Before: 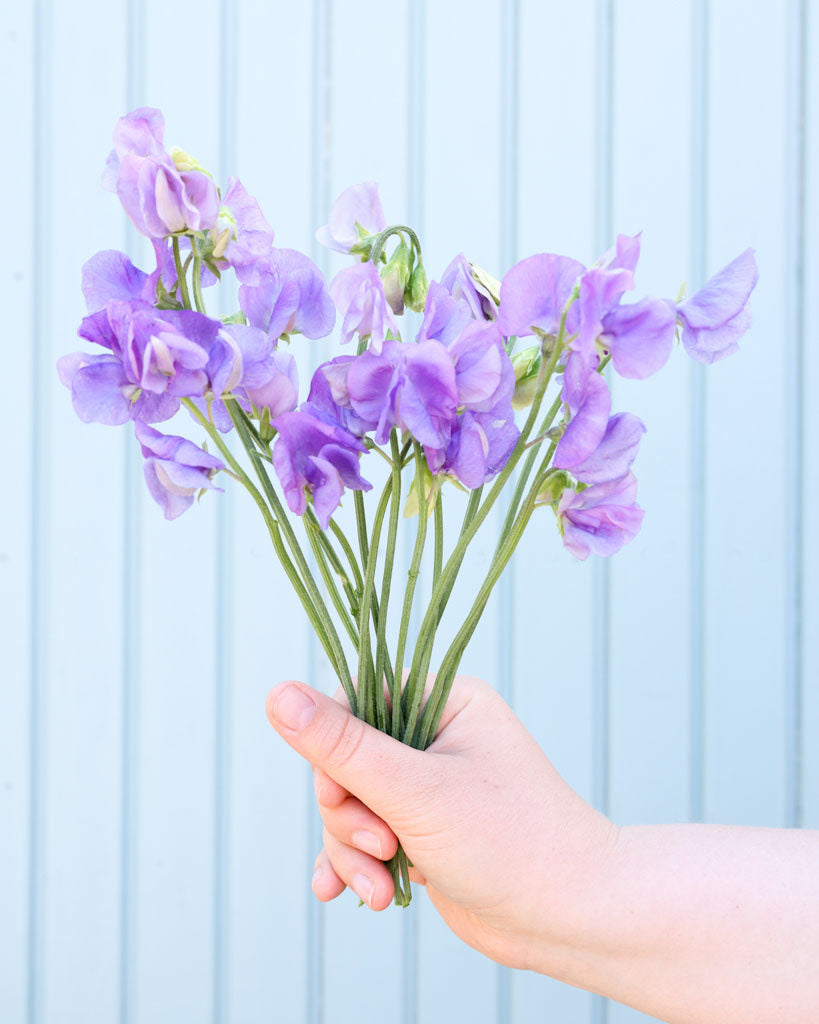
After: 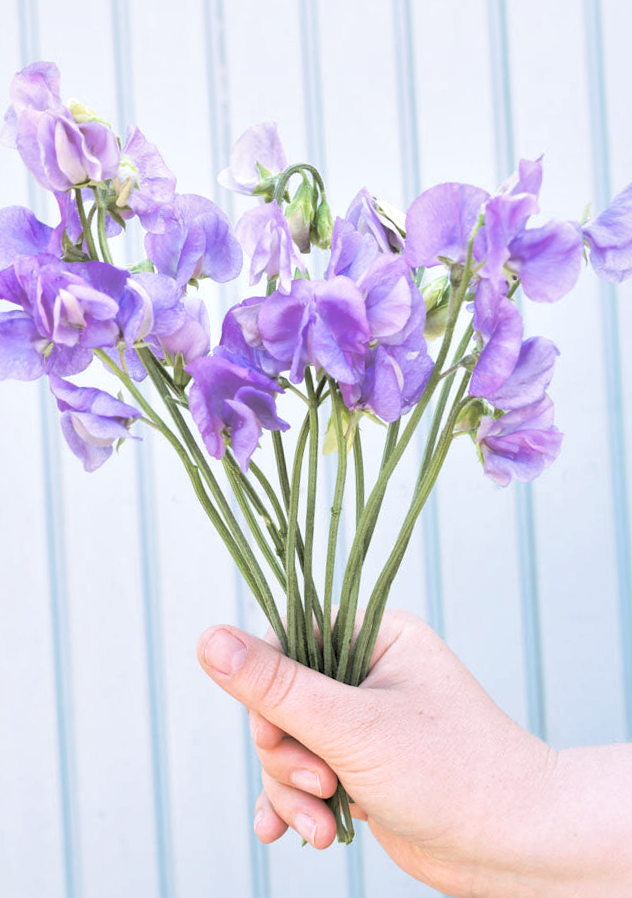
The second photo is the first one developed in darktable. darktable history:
split-toning: shadows › hue 46.8°, shadows › saturation 0.17, highlights › hue 316.8°, highlights › saturation 0.27, balance -51.82
local contrast: mode bilateral grid, contrast 20, coarseness 50, detail 140%, midtone range 0.2
rotate and perspective: rotation -3.52°, crop left 0.036, crop right 0.964, crop top 0.081, crop bottom 0.919
crop: left 9.88%, right 12.664%
